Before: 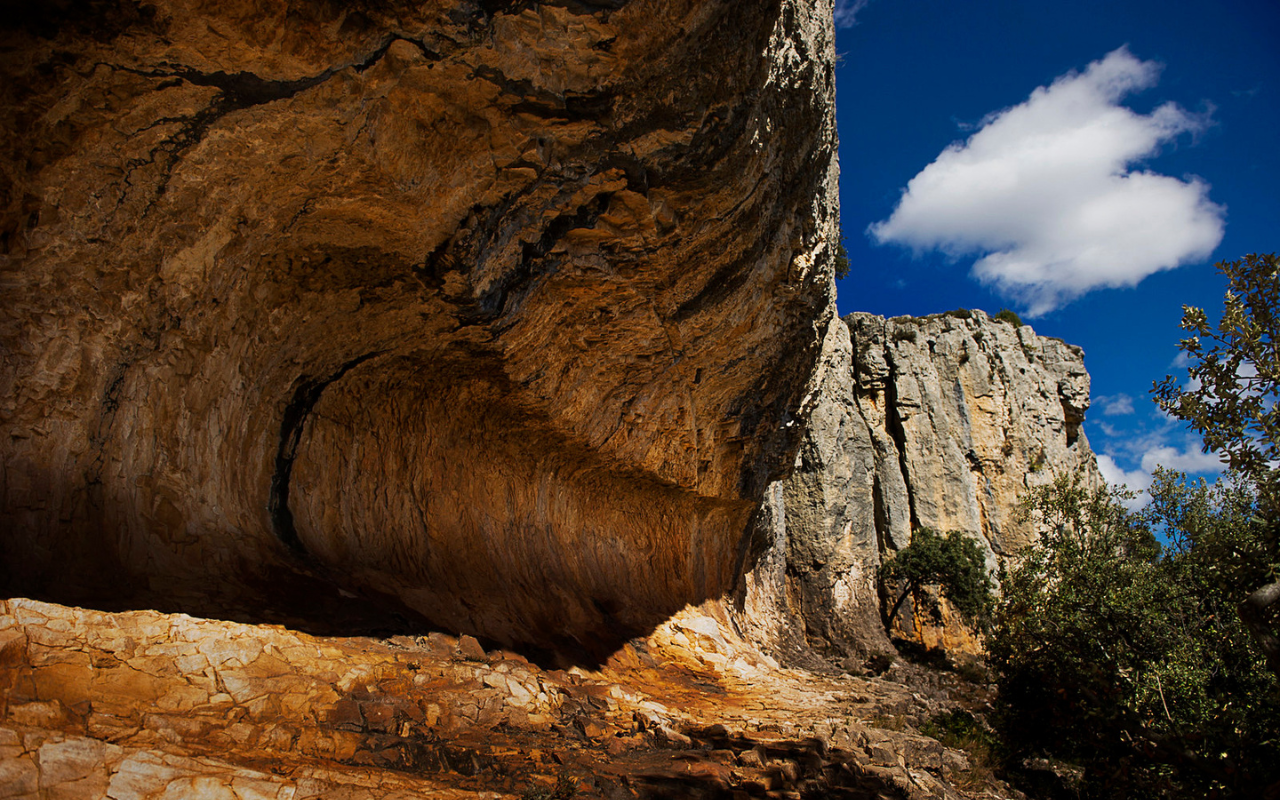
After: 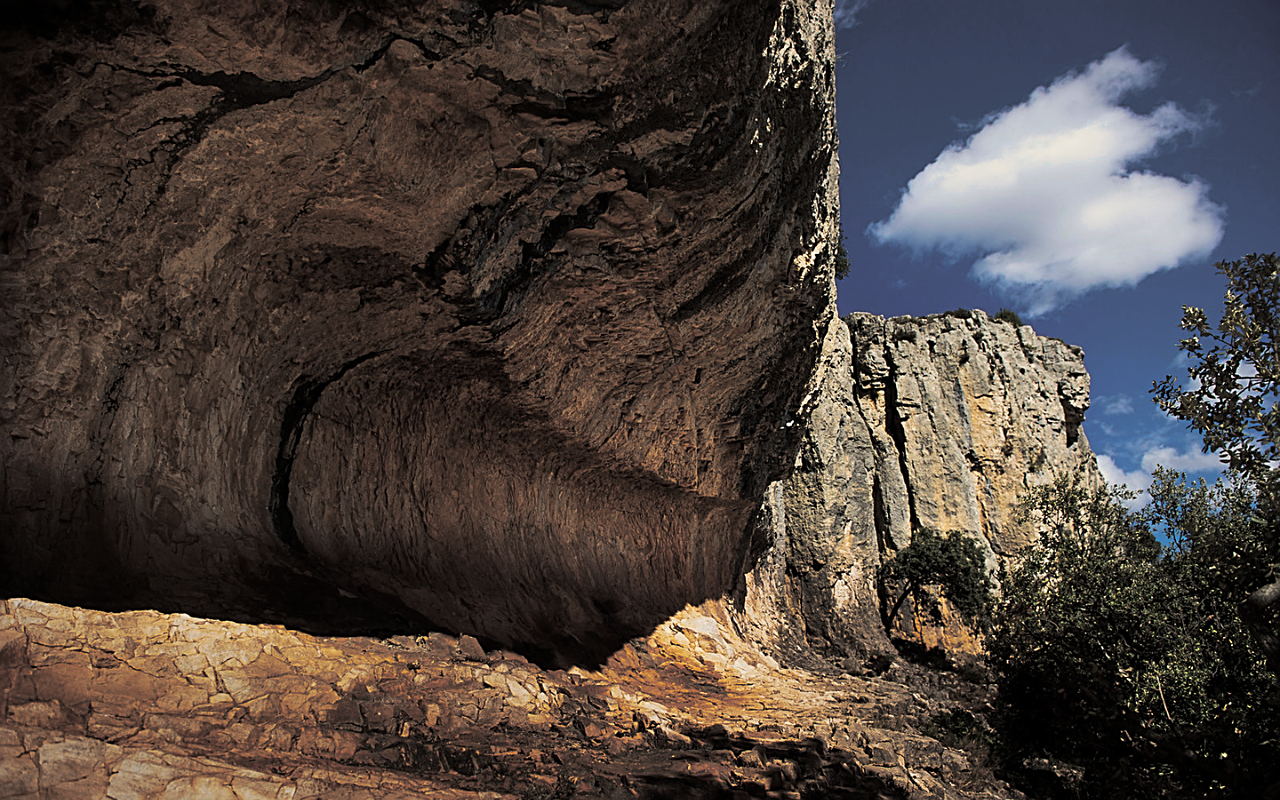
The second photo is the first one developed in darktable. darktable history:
velvia: strength 15%
split-toning: shadows › hue 43.2°, shadows › saturation 0, highlights › hue 50.4°, highlights › saturation 1
sharpen: on, module defaults
